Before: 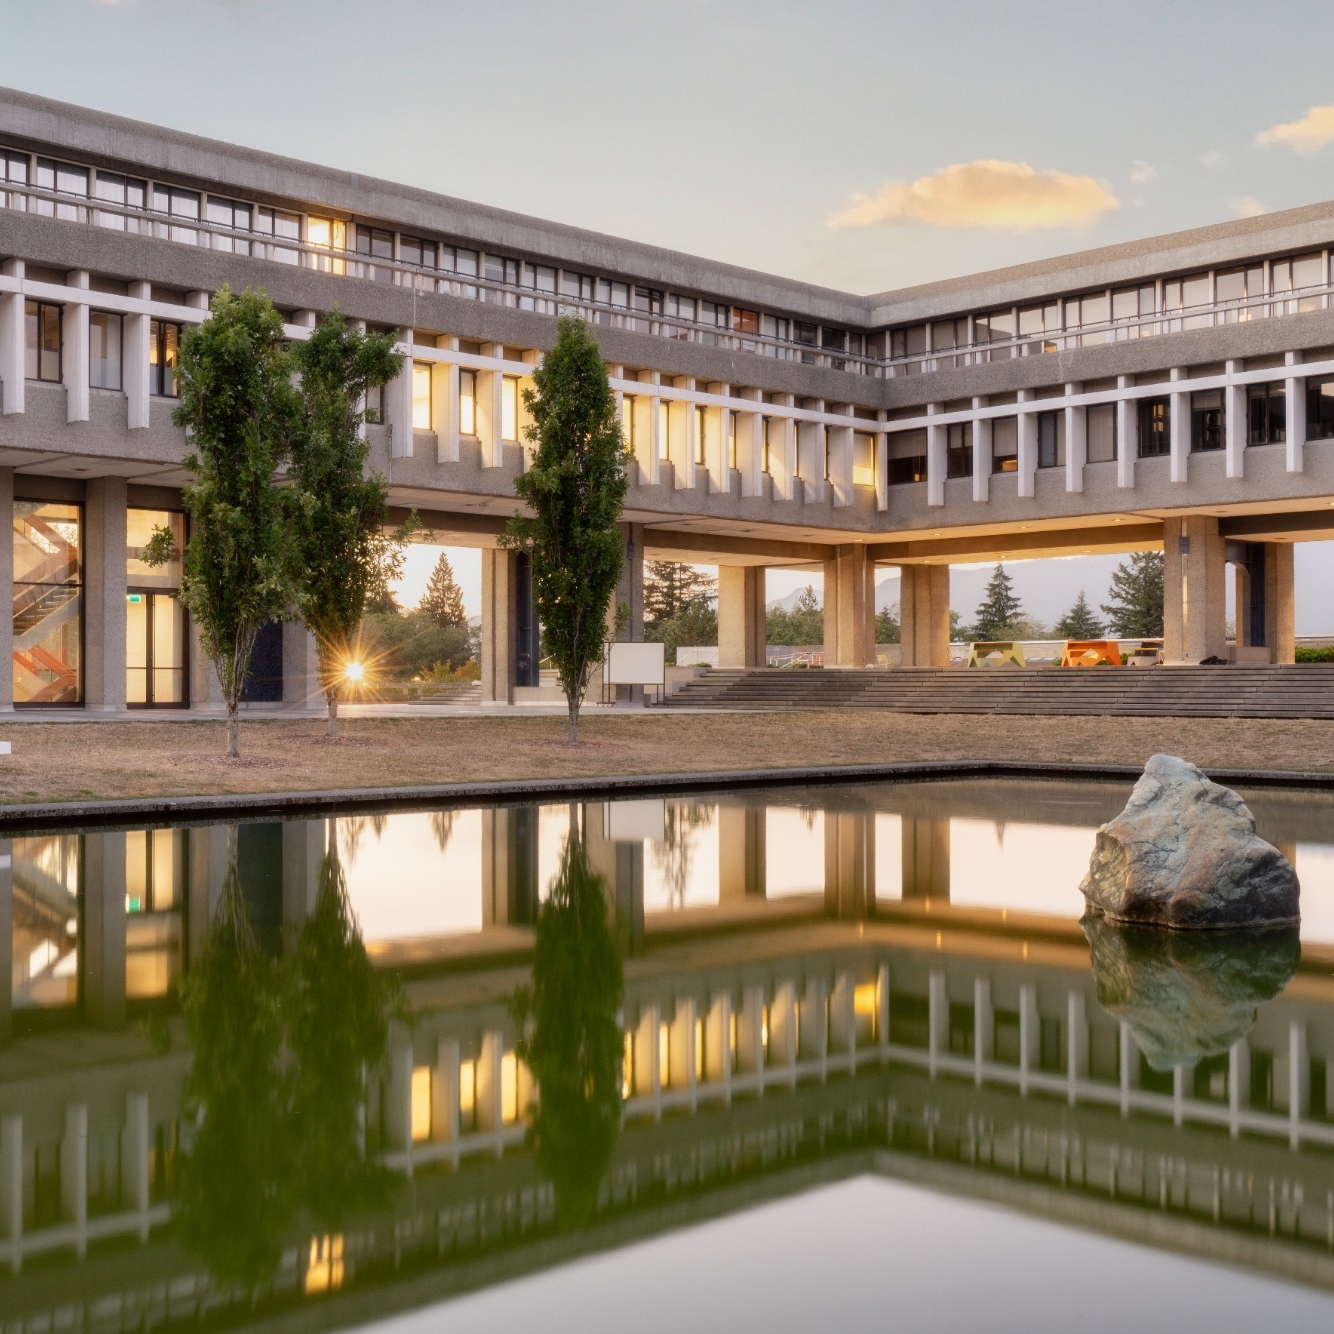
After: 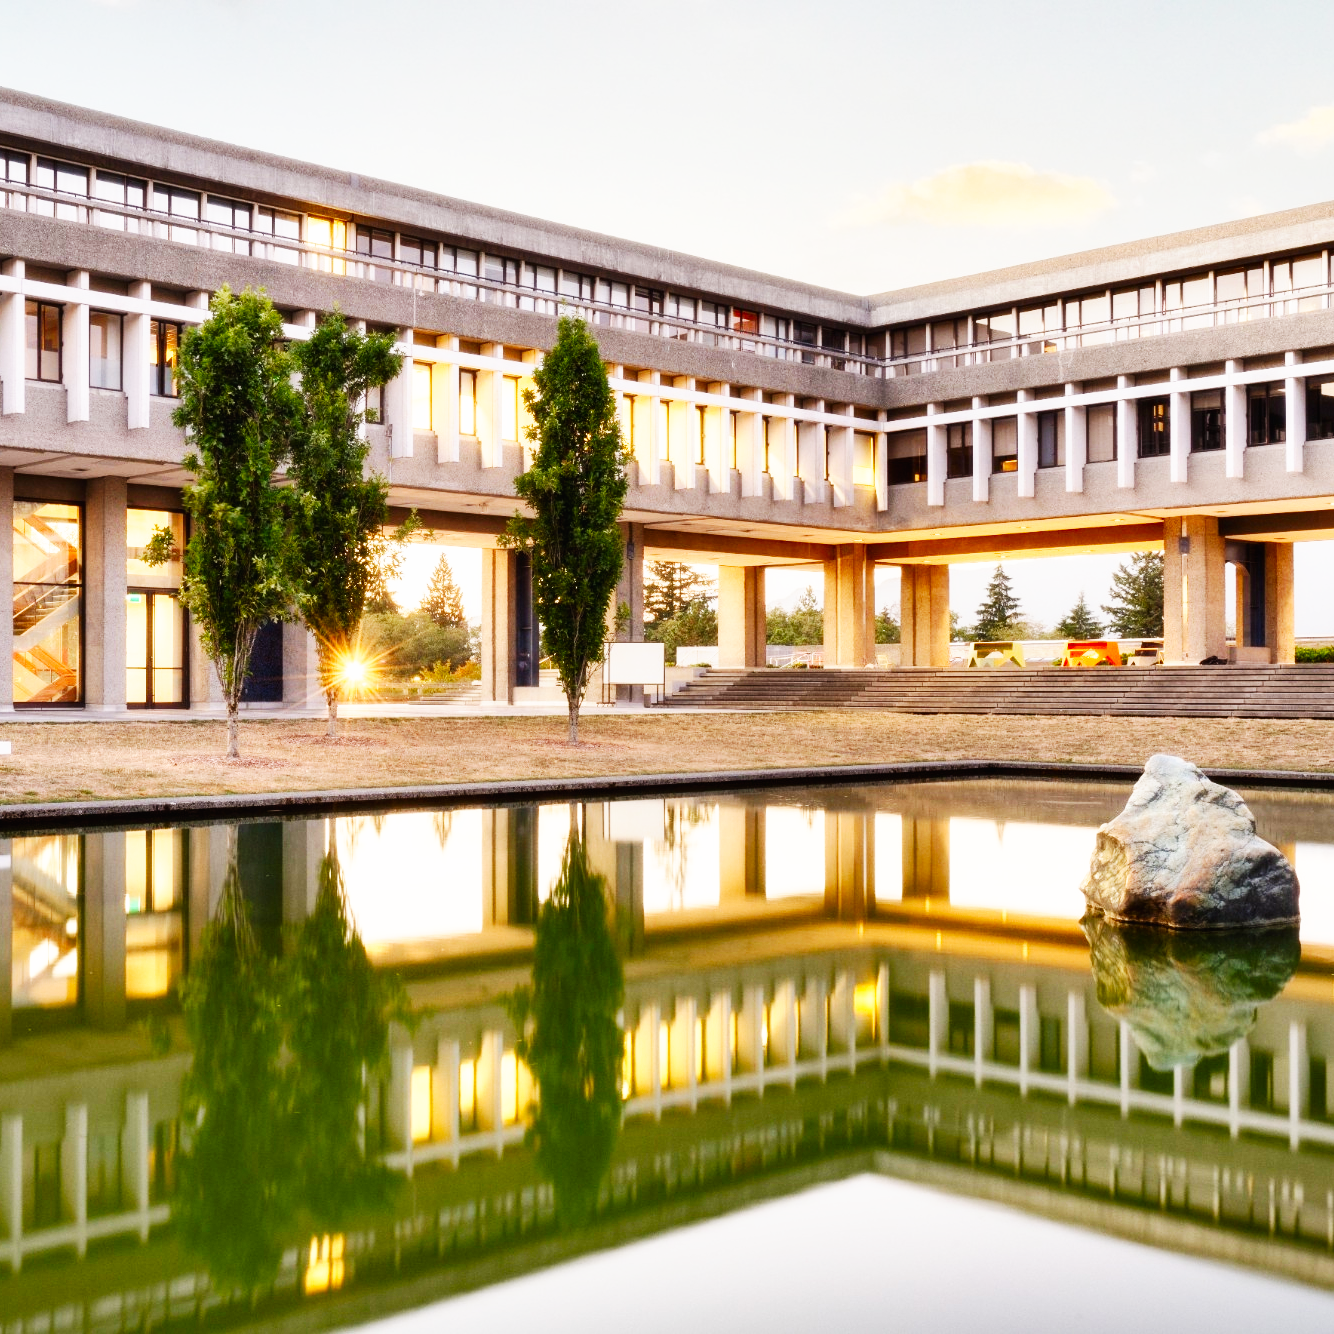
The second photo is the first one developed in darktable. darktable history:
base curve: curves: ch0 [(0, 0) (0.007, 0.004) (0.027, 0.03) (0.046, 0.07) (0.207, 0.54) (0.442, 0.872) (0.673, 0.972) (1, 1)], preserve colors none
exposure: black level correction -0.002, exposure 0.045 EV, compensate exposure bias true, compensate highlight preservation false
shadows and highlights: shadows 59.21, soften with gaussian
contrast brightness saturation: saturation 0.184
